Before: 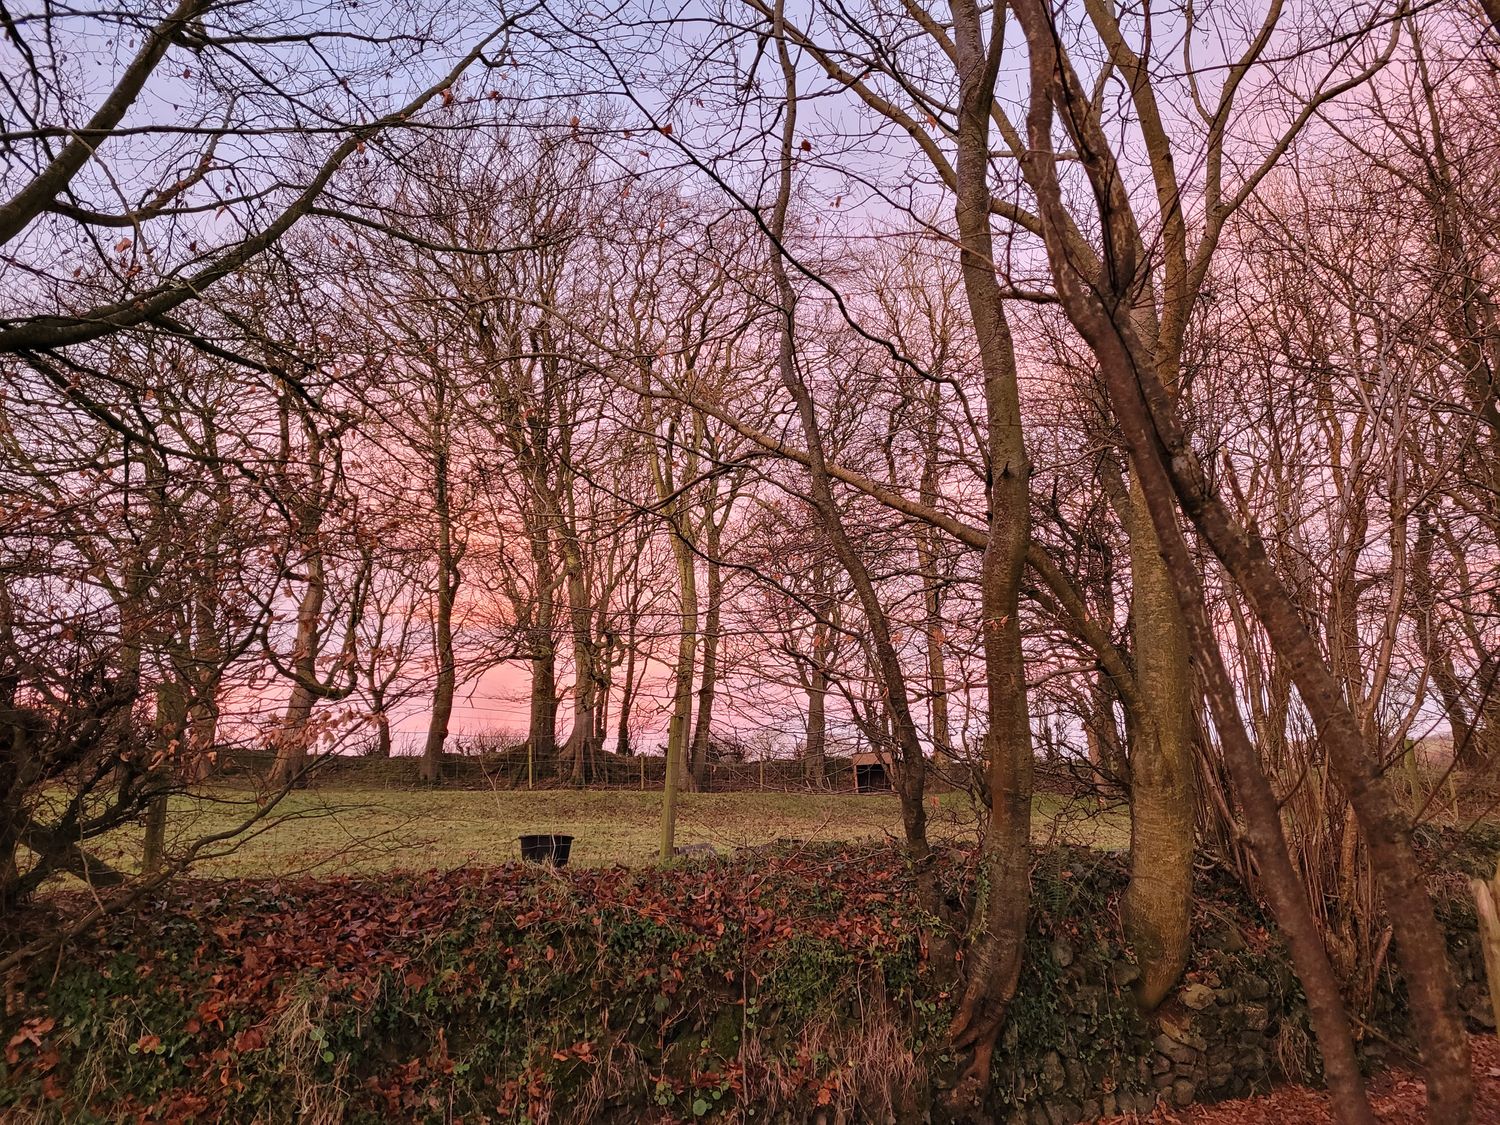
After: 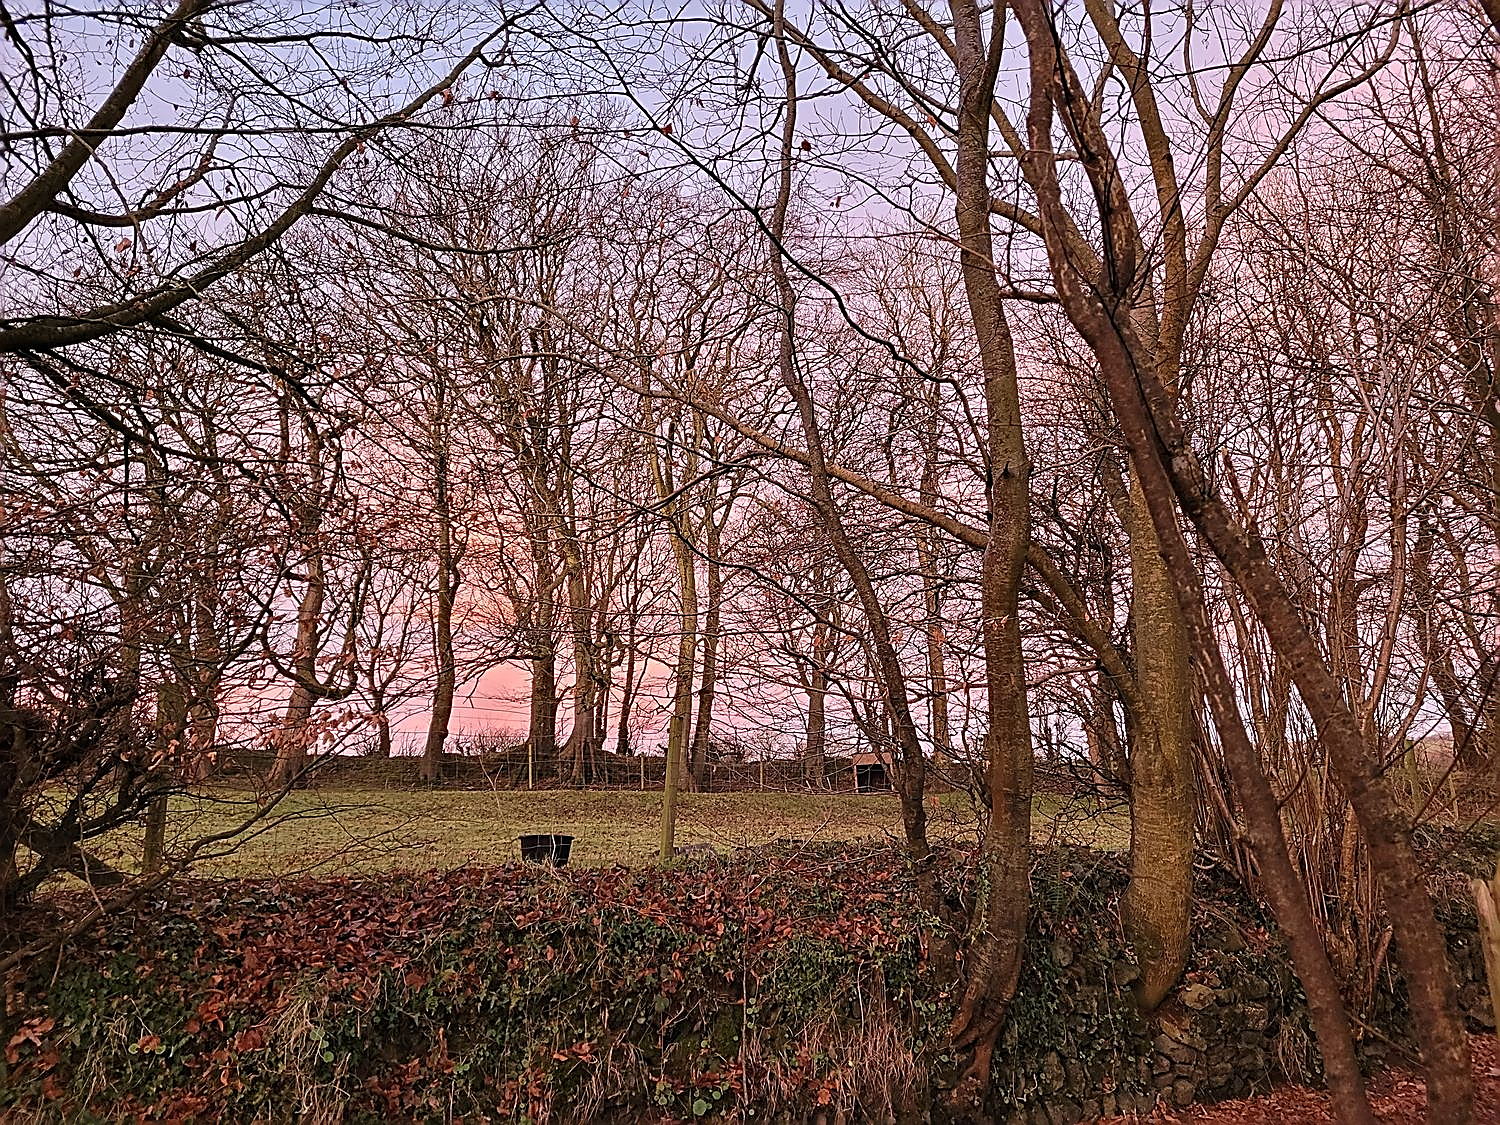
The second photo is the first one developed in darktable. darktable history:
sharpen: radius 1.73, amount 1.29
